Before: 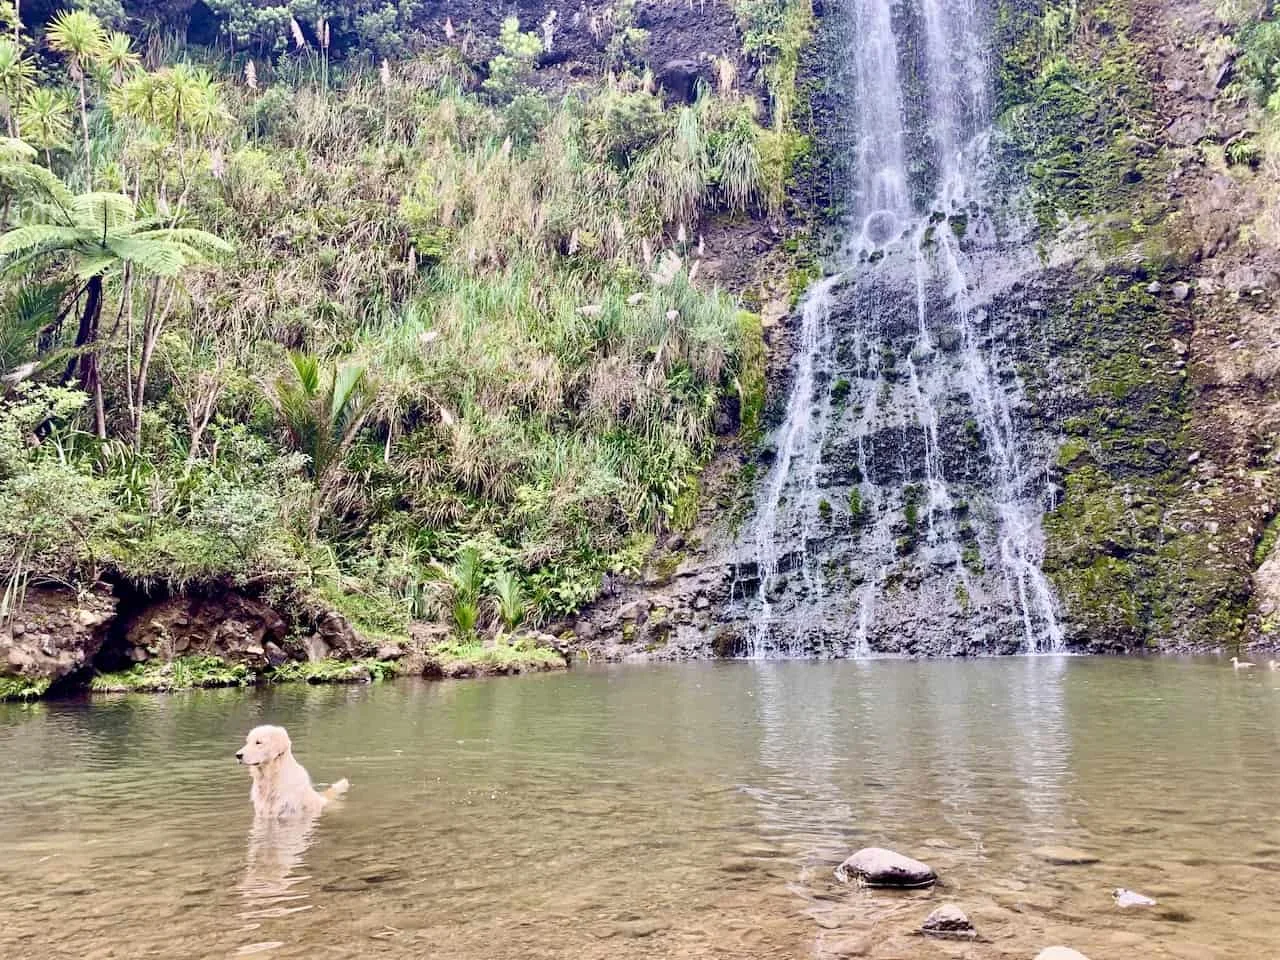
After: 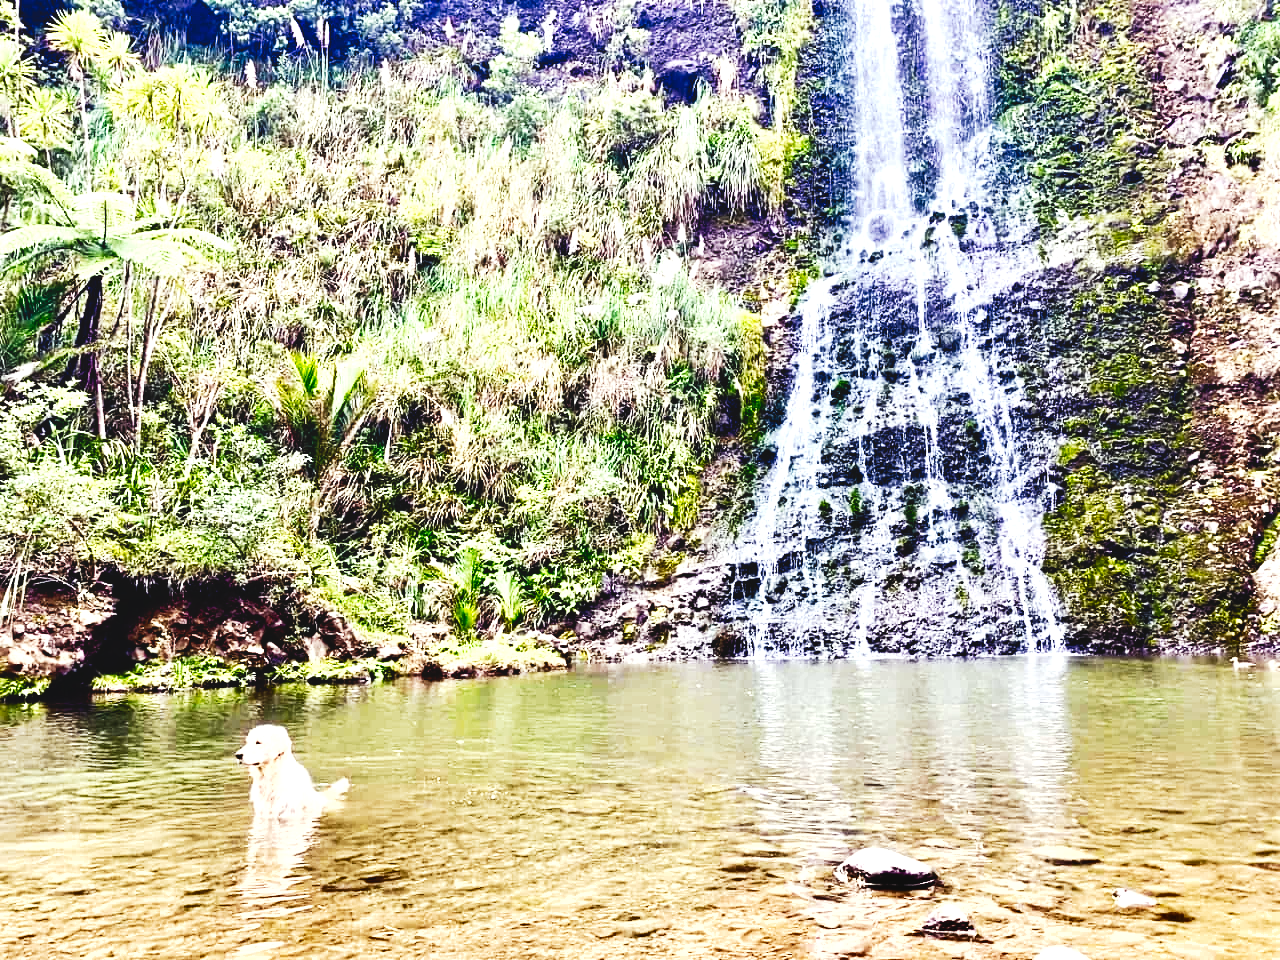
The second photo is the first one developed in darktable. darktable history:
exposure: black level correction 0, exposure 0.928 EV, compensate highlight preservation false
tone curve: curves: ch0 [(0, 0.006) (0.046, 0.011) (0.13, 0.062) (0.338, 0.327) (0.494, 0.55) (0.728, 0.835) (1, 1)]; ch1 [(0, 0) (0.346, 0.324) (0.45, 0.431) (0.5, 0.5) (0.522, 0.517) (0.55, 0.57) (1, 1)]; ch2 [(0, 0) (0.453, 0.418) (0.5, 0.5) (0.526, 0.524) (0.554, 0.598) (0.622, 0.679) (0.707, 0.761) (1, 1)], preserve colors none
color correction: highlights a* -2.68, highlights b* 2.38
base curve: curves: ch0 [(0, 0.02) (0.083, 0.036) (1, 1)], preserve colors none
shadows and highlights: radius 265.01, soften with gaussian
